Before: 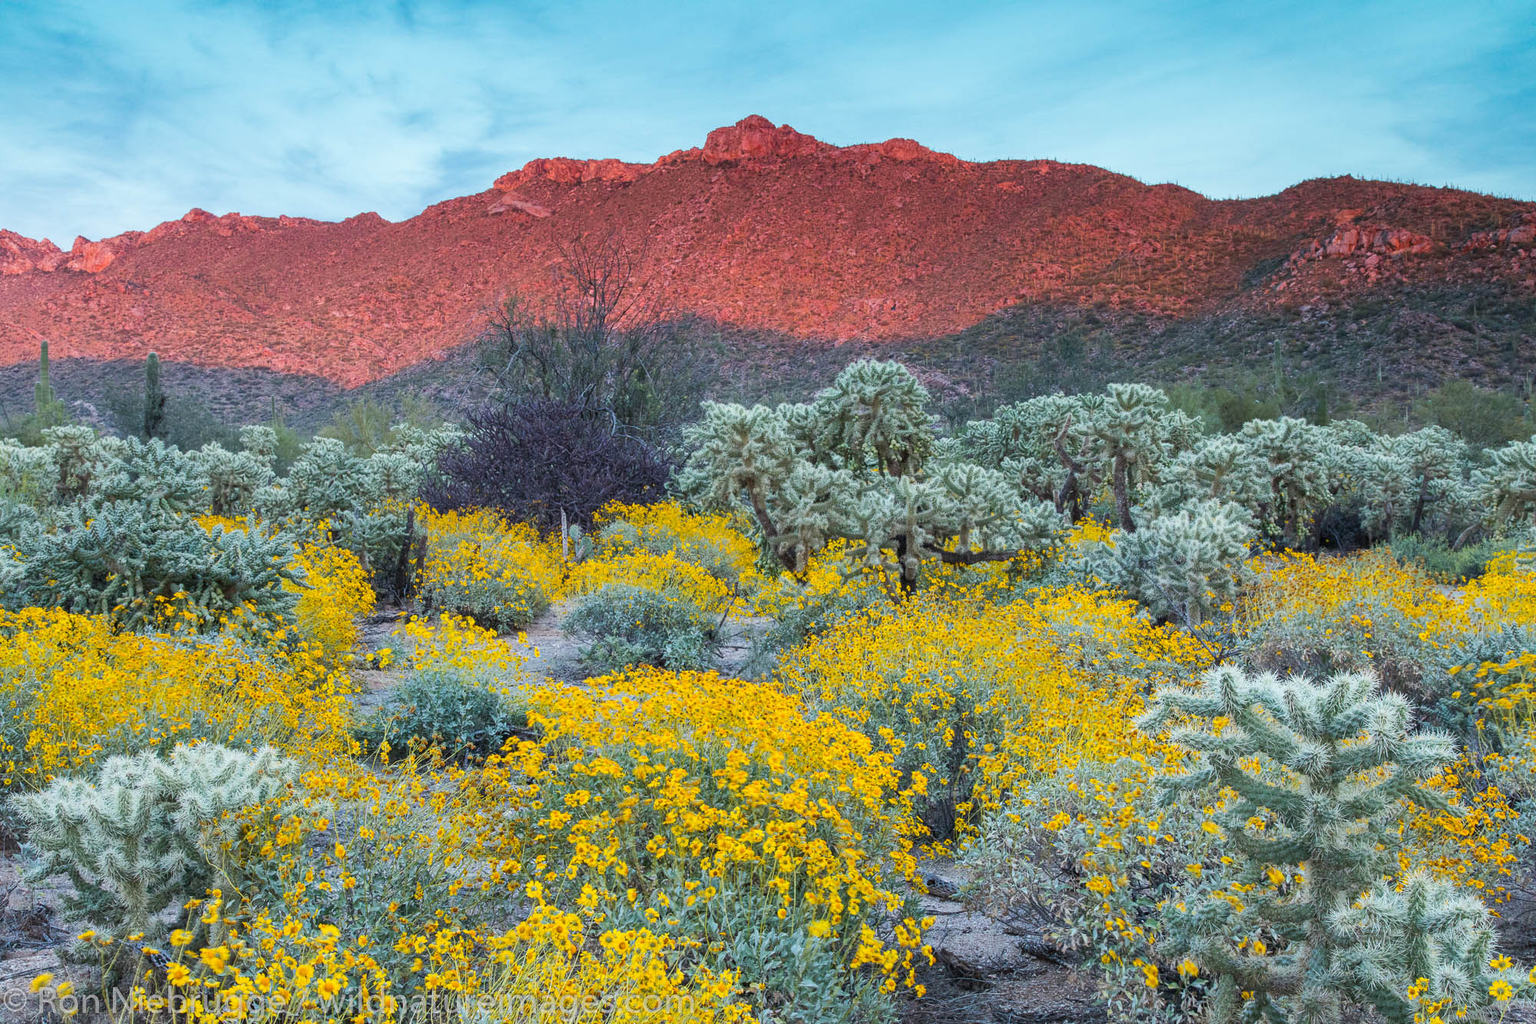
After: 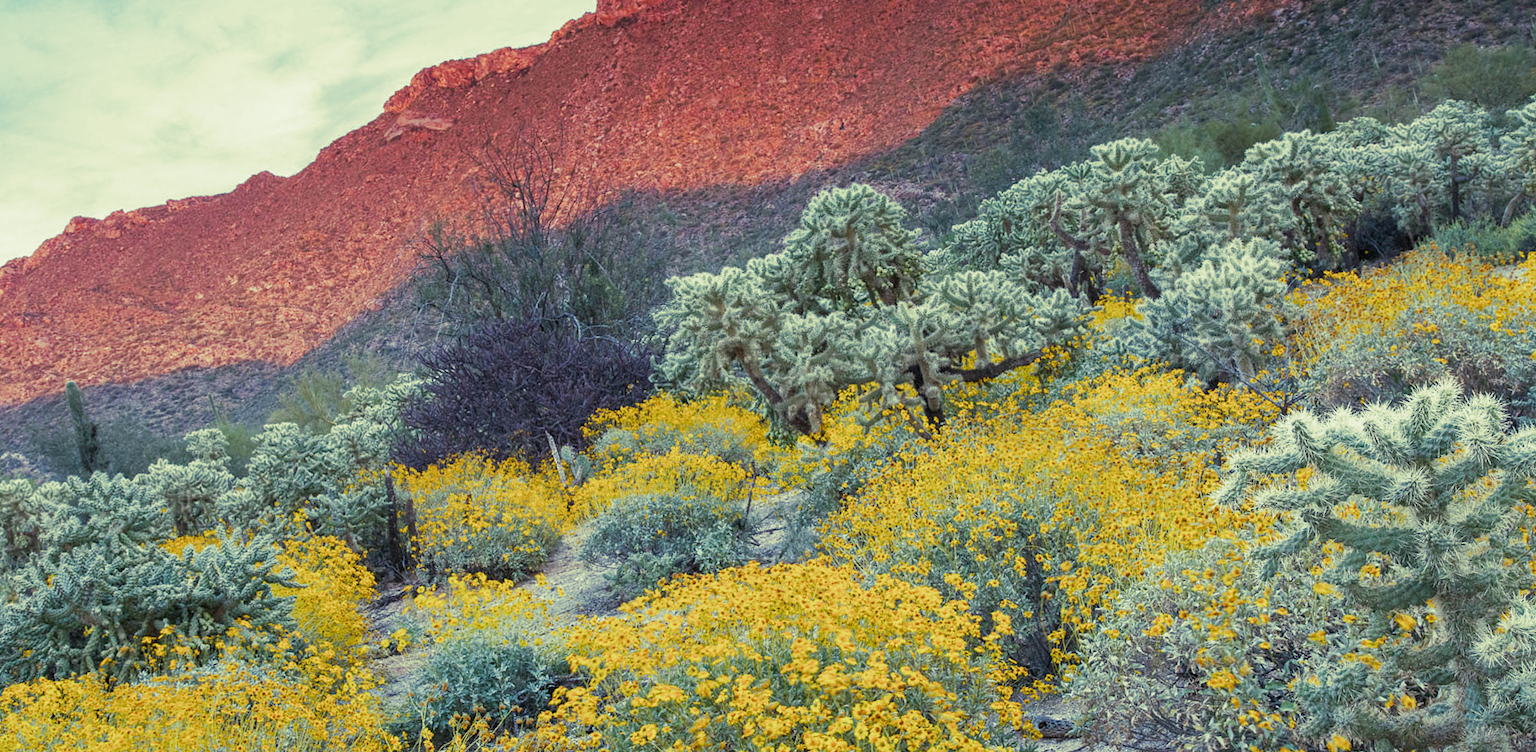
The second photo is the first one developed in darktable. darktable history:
split-toning: shadows › hue 290.82°, shadows › saturation 0.34, highlights › saturation 0.38, balance 0, compress 50%
rotate and perspective: rotation -14.8°, crop left 0.1, crop right 0.903, crop top 0.25, crop bottom 0.748
